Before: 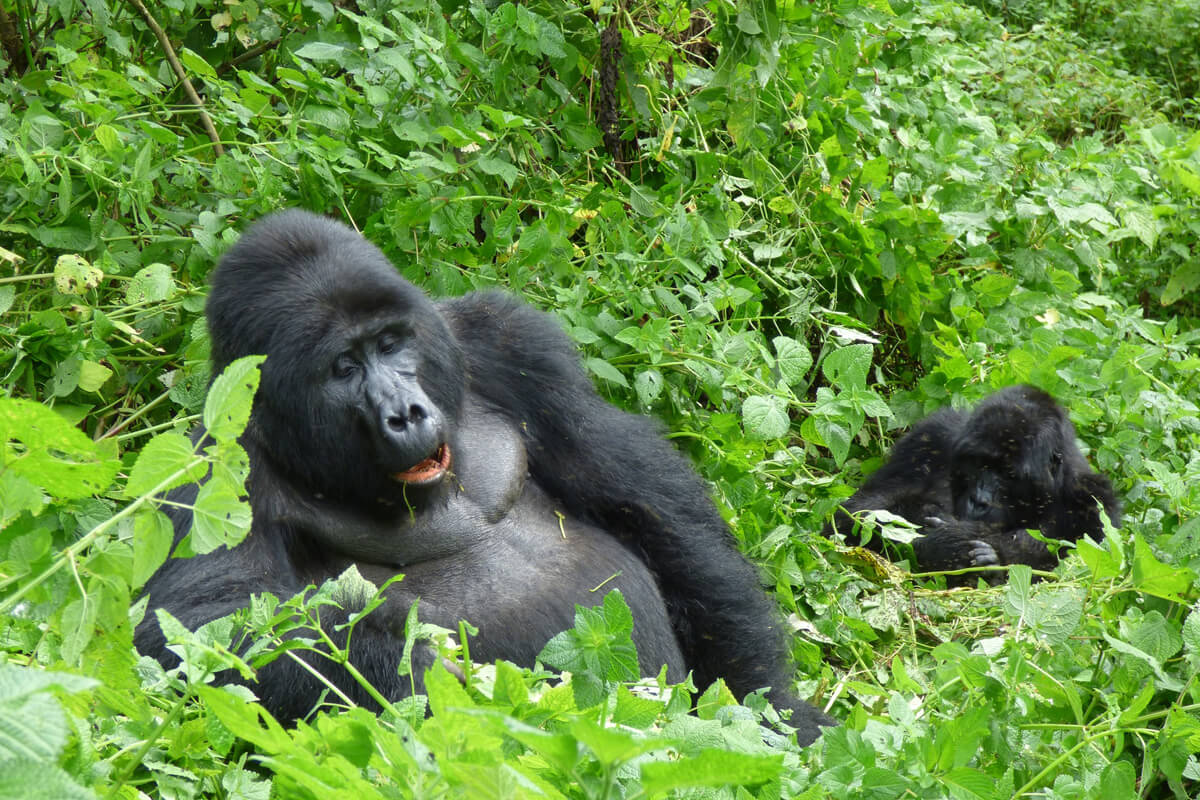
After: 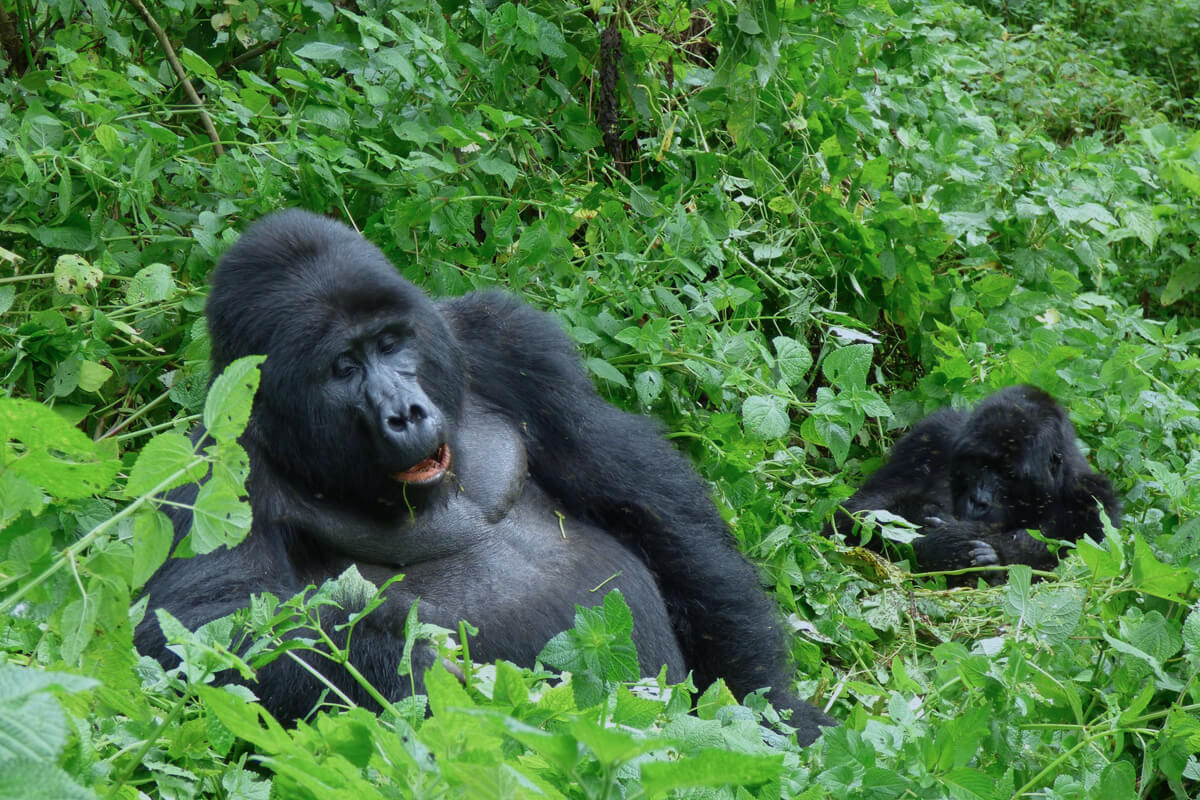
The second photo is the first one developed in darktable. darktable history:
exposure: exposure -0.492 EV, compensate highlight preservation false
color calibration: x 0.37, y 0.382, temperature 4313.32 K
